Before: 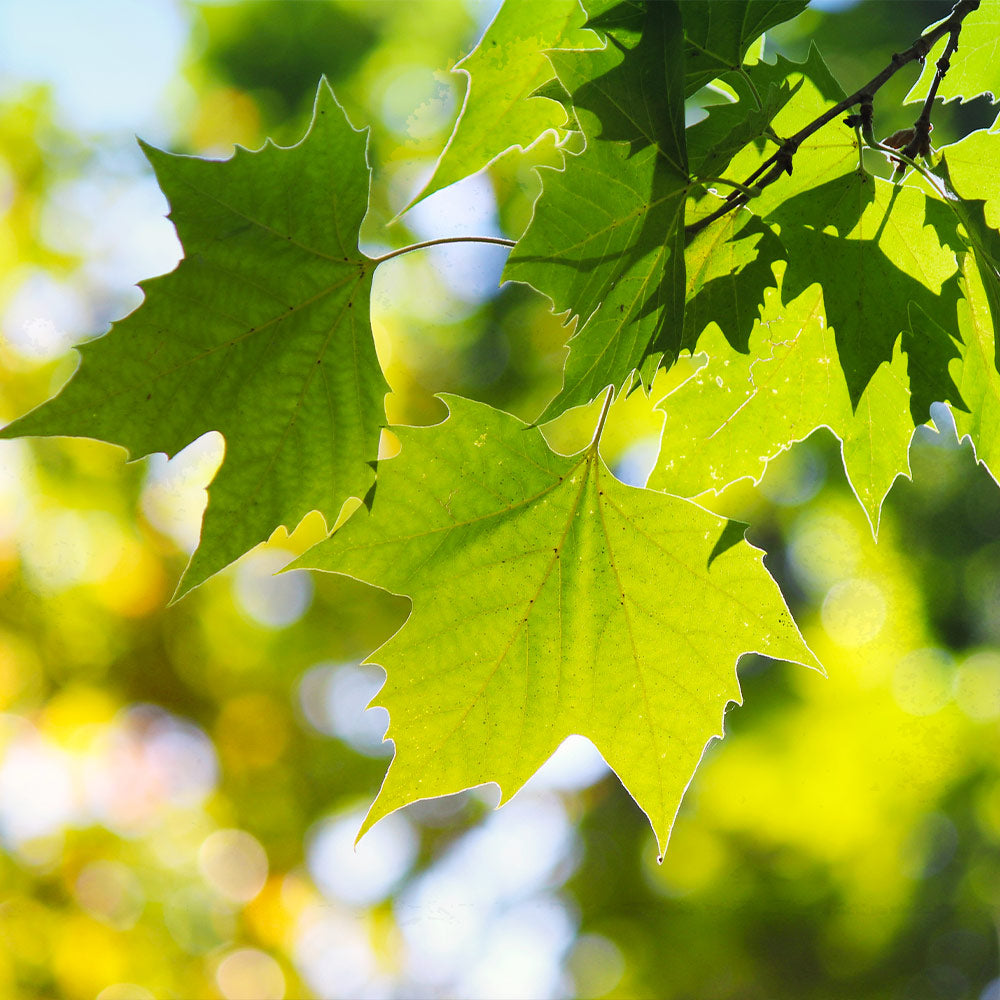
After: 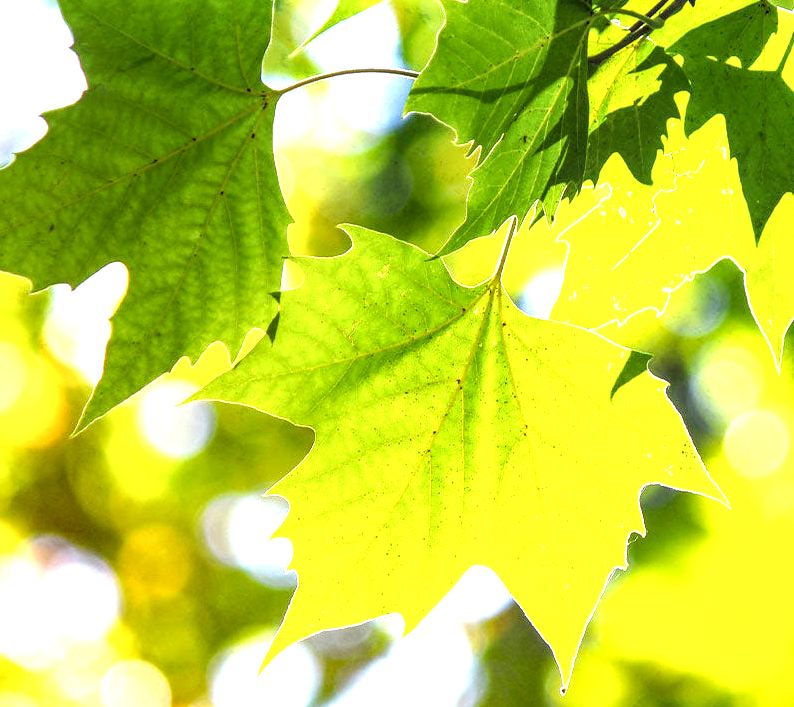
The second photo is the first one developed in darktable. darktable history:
crop: left 9.712%, top 16.928%, right 10.845%, bottom 12.332%
local contrast: detail 150%
exposure: exposure 0.999 EV, compensate highlight preservation false
